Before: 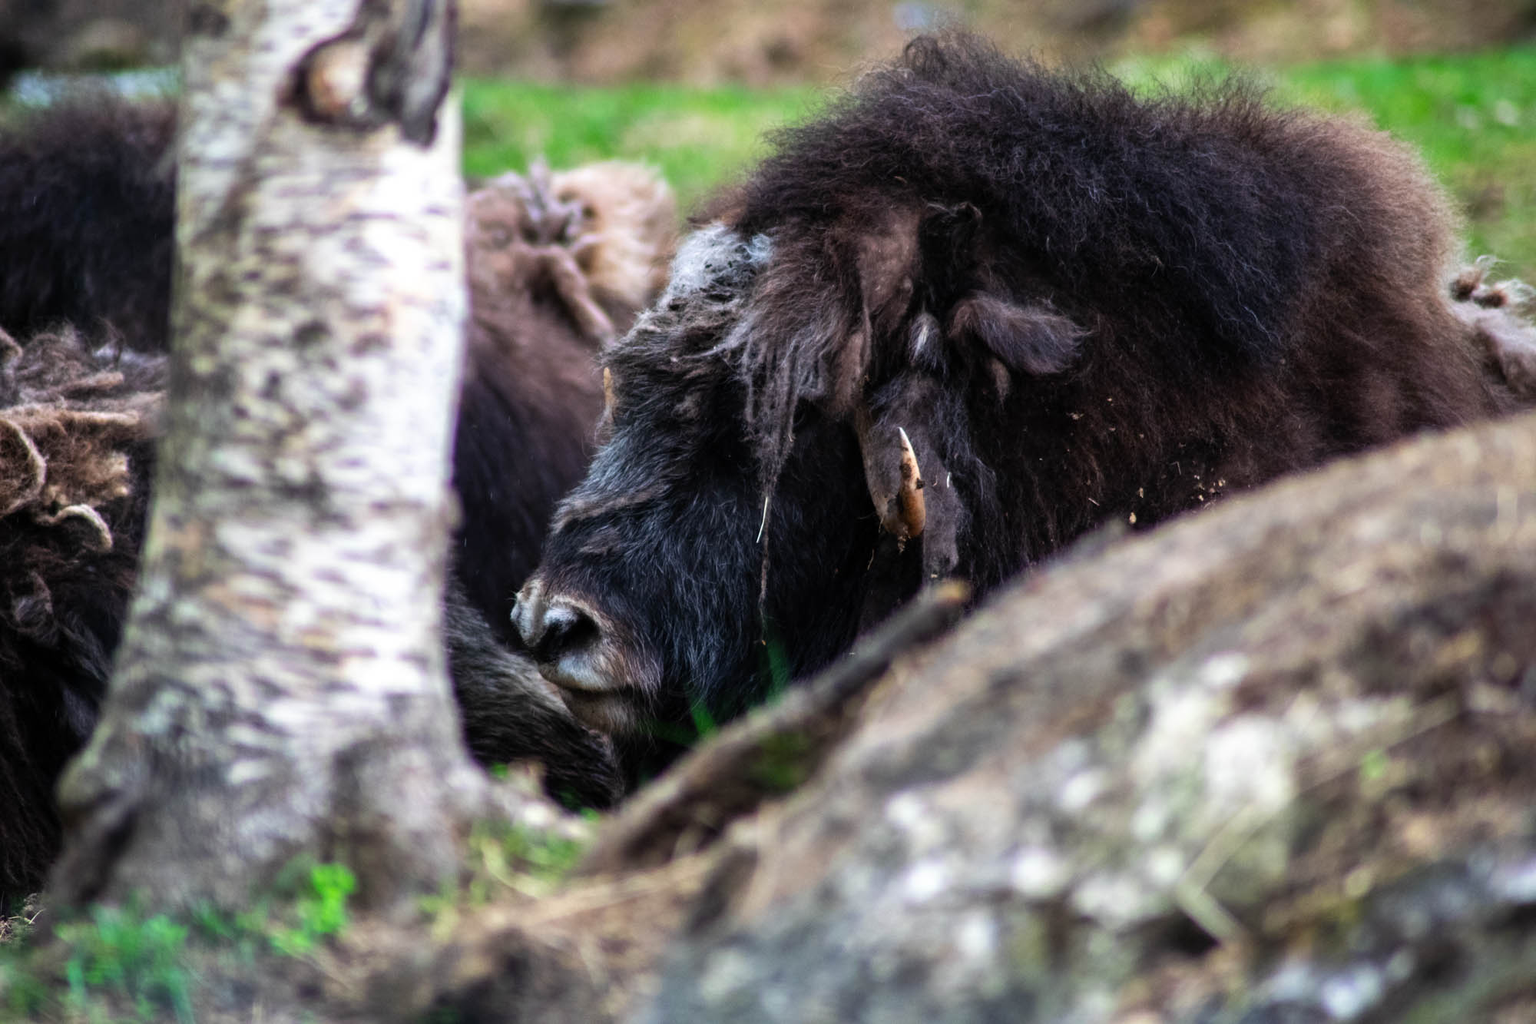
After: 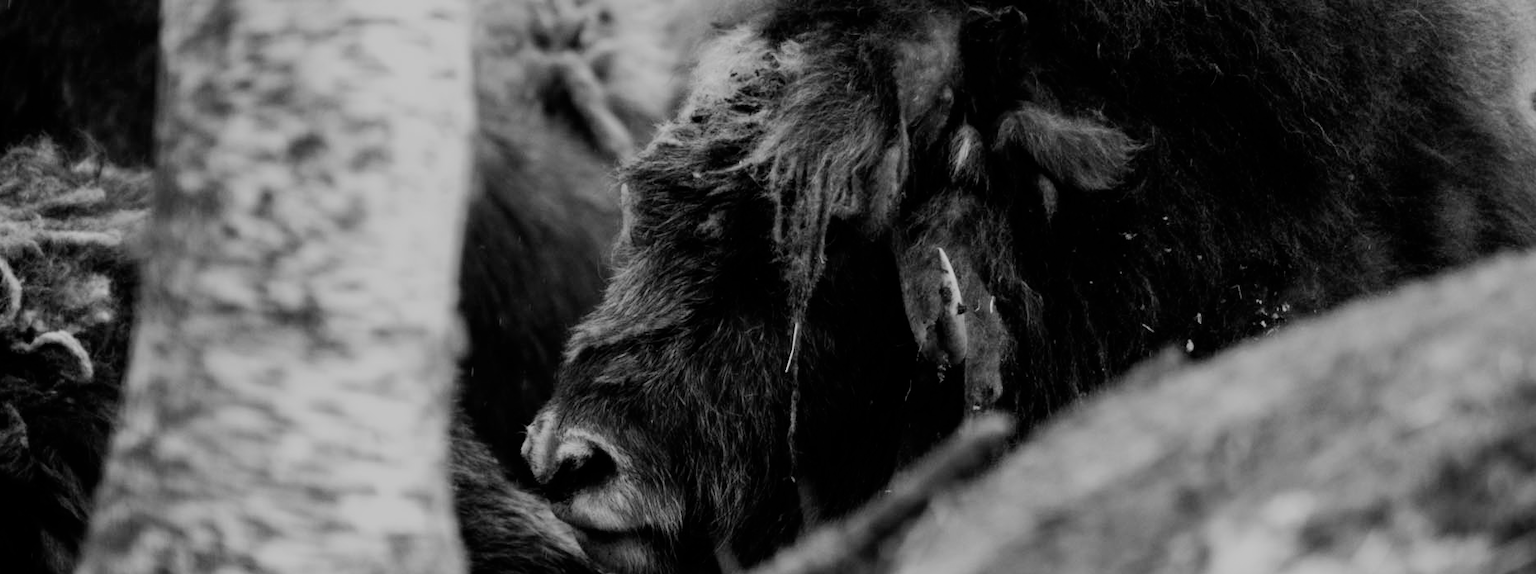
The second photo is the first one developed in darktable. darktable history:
filmic rgb: black relative exposure -7.15 EV, white relative exposure 5.36 EV, hardness 3.02
monochrome: a 30.25, b 92.03
crop: left 1.744%, top 19.225%, right 5.069%, bottom 28.357%
